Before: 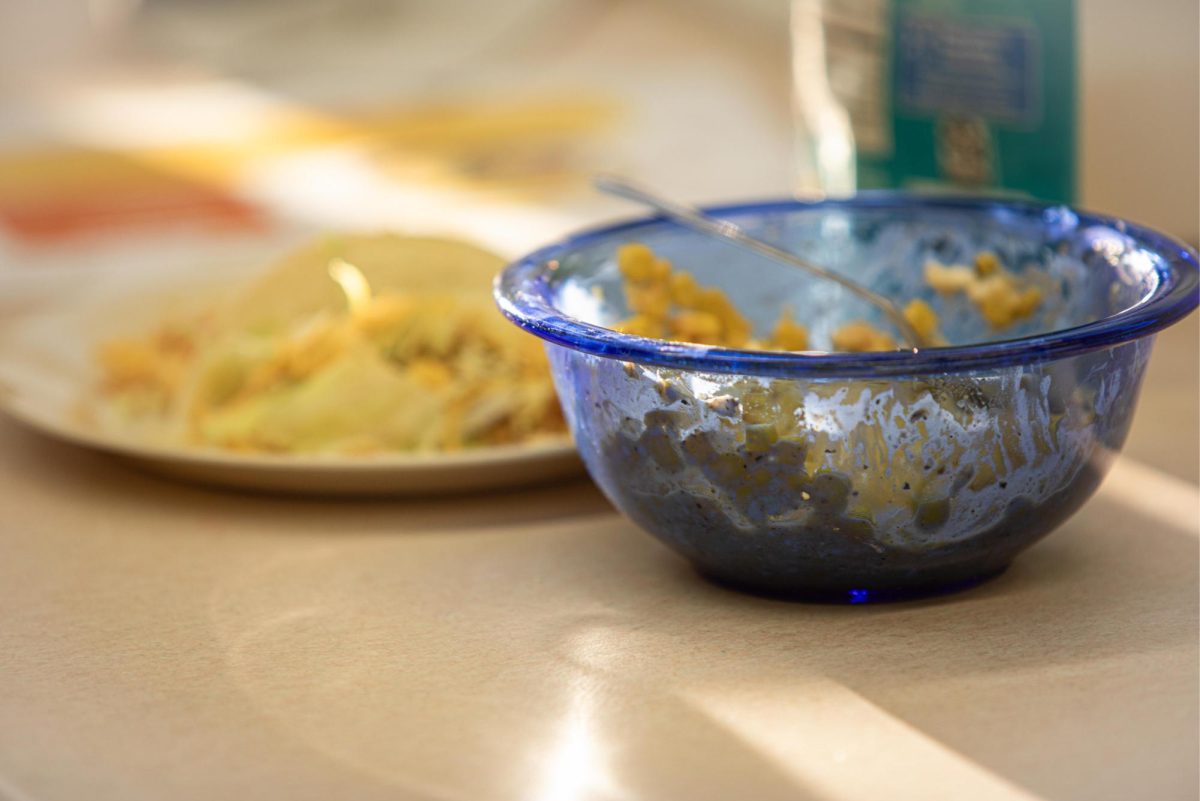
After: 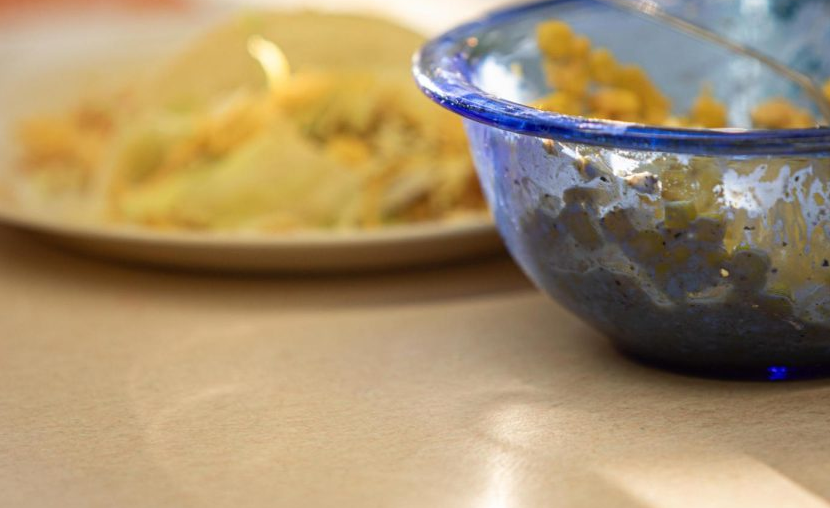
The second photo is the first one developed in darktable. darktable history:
crop: left 6.757%, top 27.893%, right 23.994%, bottom 8.681%
